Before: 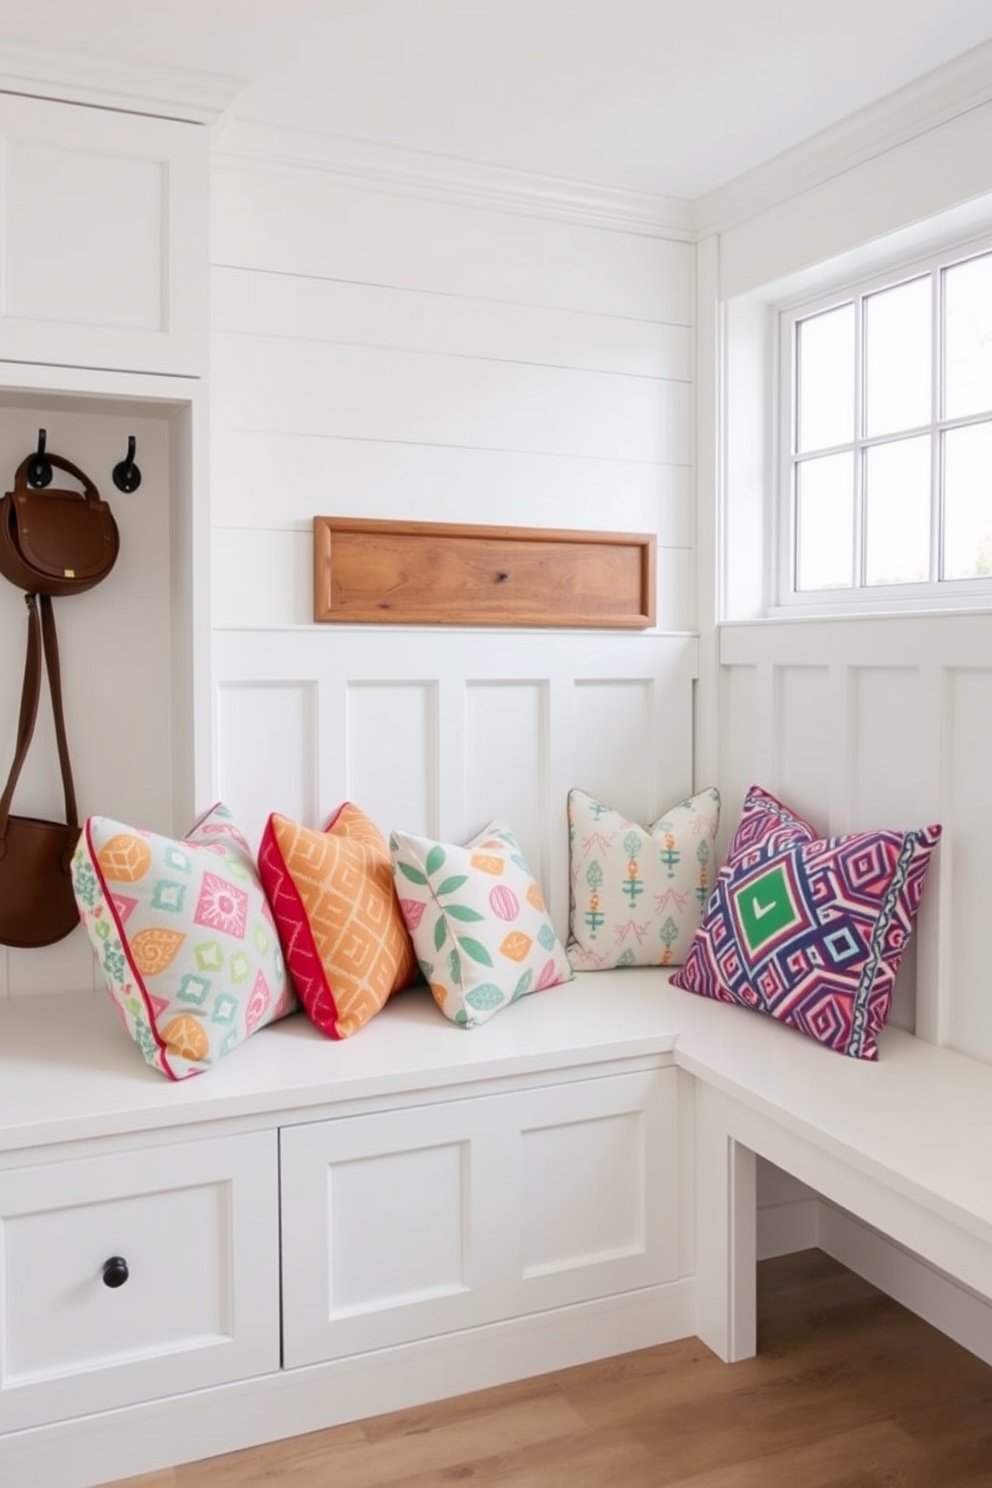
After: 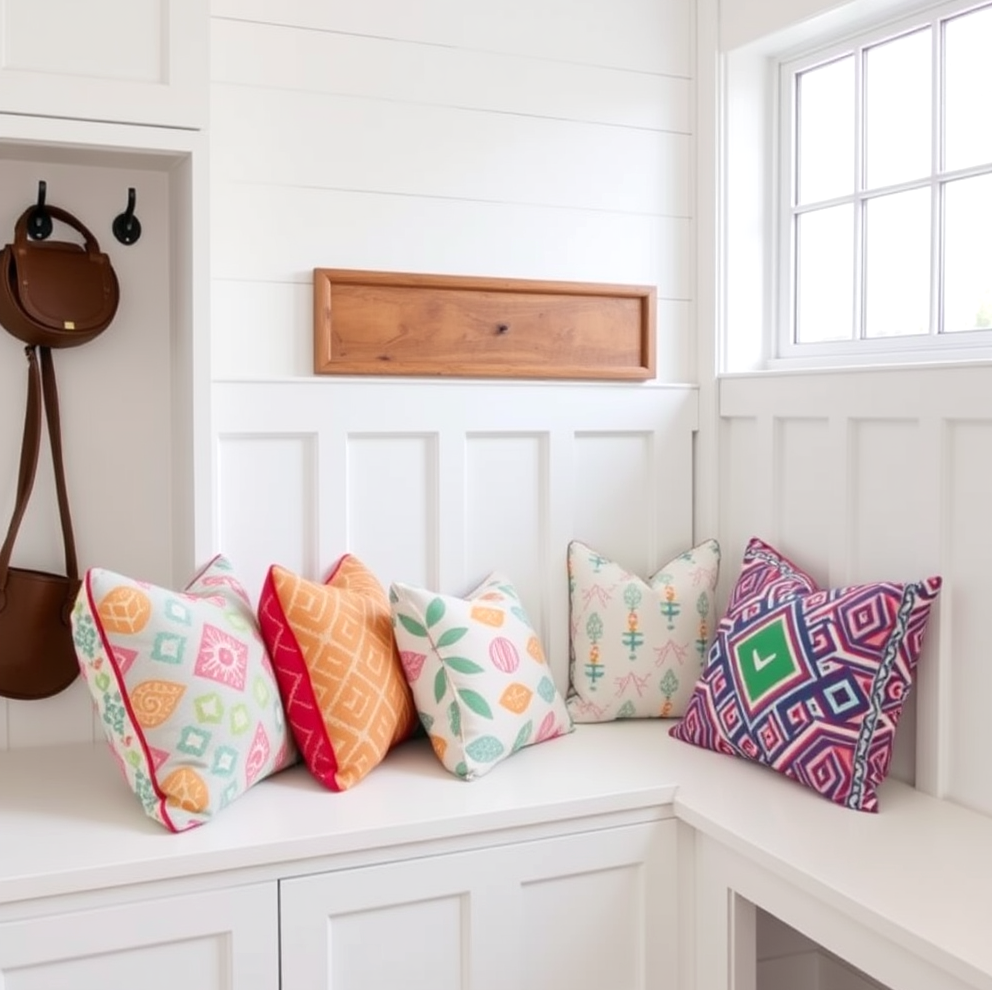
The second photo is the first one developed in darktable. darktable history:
exposure: exposure 0.128 EV, compensate highlight preservation false
crop: top 16.727%, bottom 16.727%
